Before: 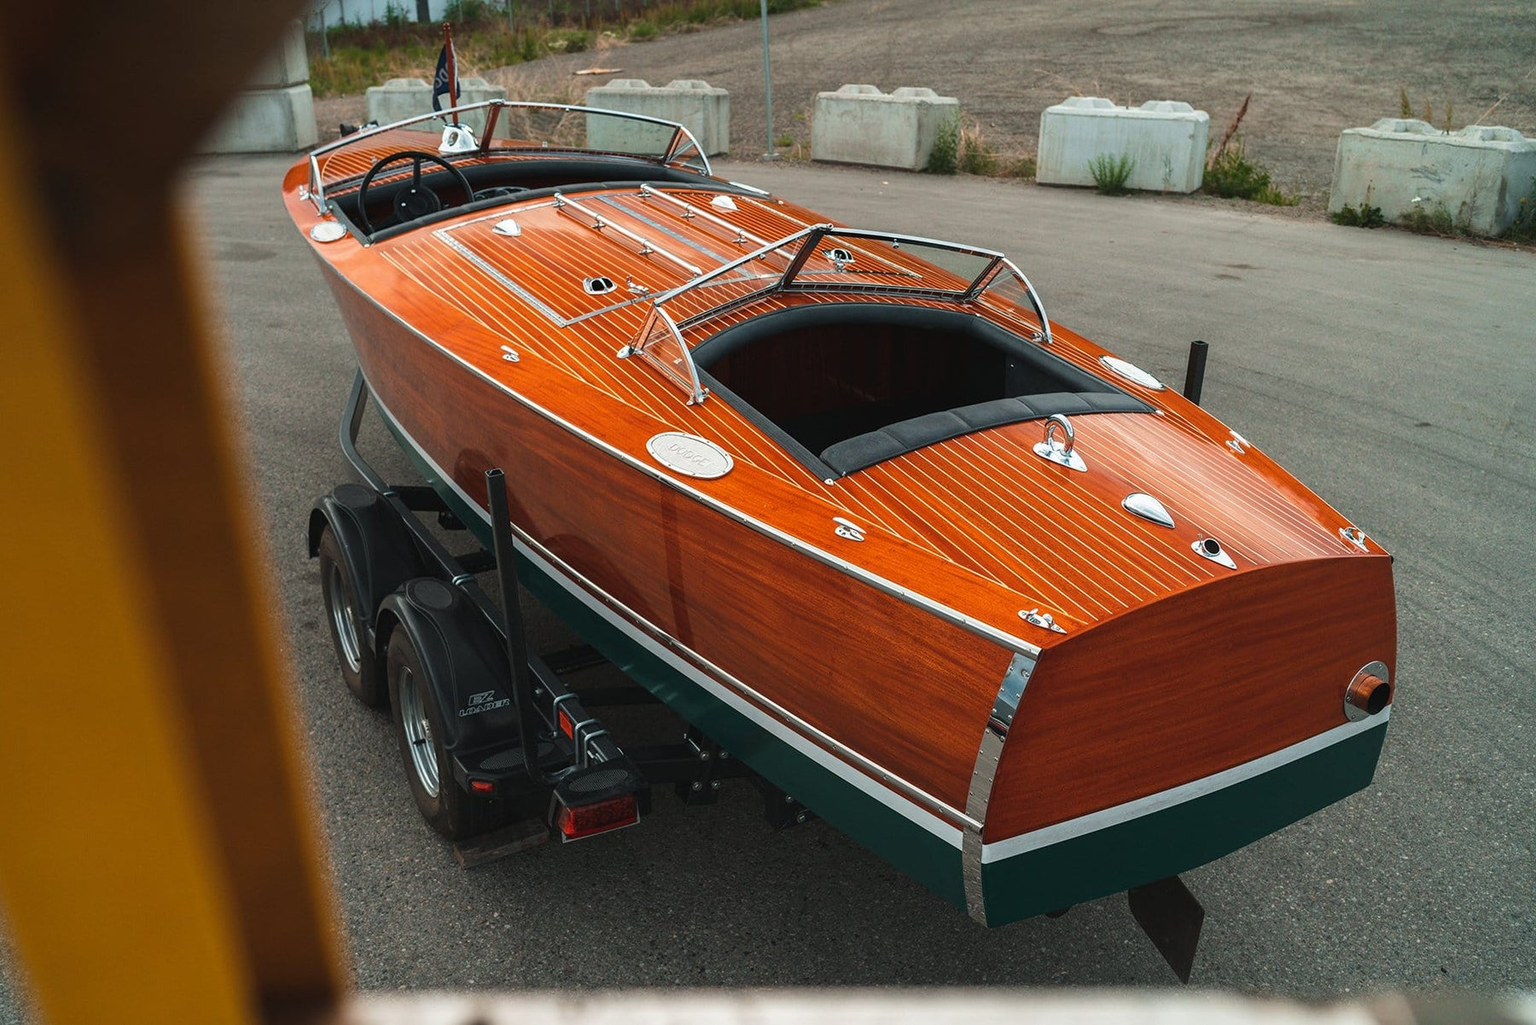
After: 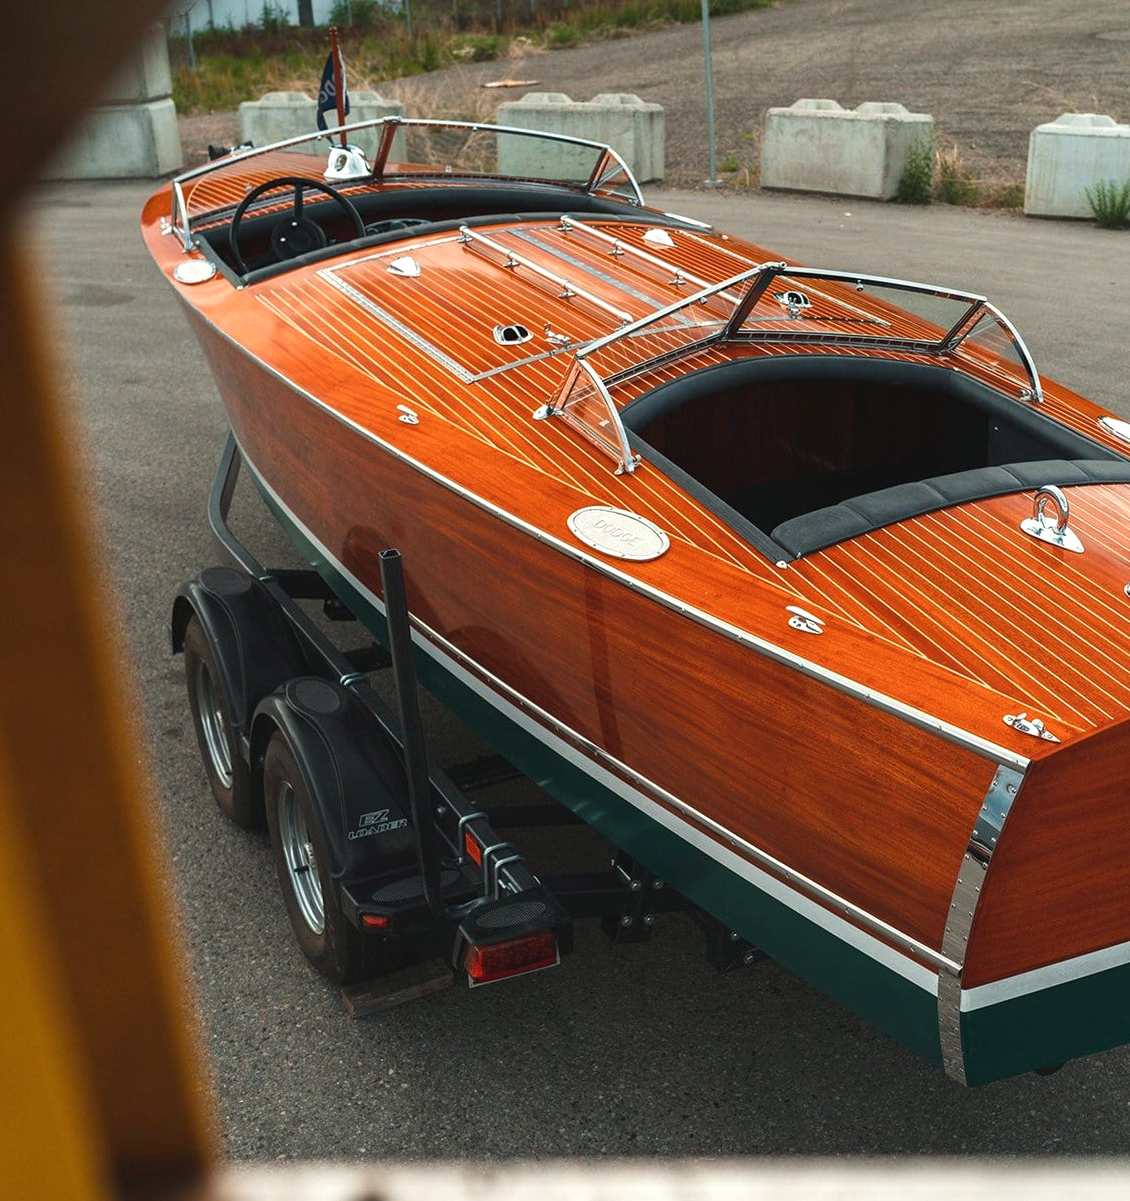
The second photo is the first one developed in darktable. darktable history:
color balance rgb: highlights gain › luminance 5.948%, highlights gain › chroma 1.263%, highlights gain › hue 87.03°, perceptual saturation grading › global saturation -2.5%, perceptual saturation grading › highlights -6.983%, perceptual saturation grading › mid-tones 7.55%, perceptual saturation grading › shadows 5.106%, perceptual brilliance grading › highlights 10.021%, perceptual brilliance grading › shadows -4.869%, contrast -9.574%
crop: left 10.59%, right 26.582%
